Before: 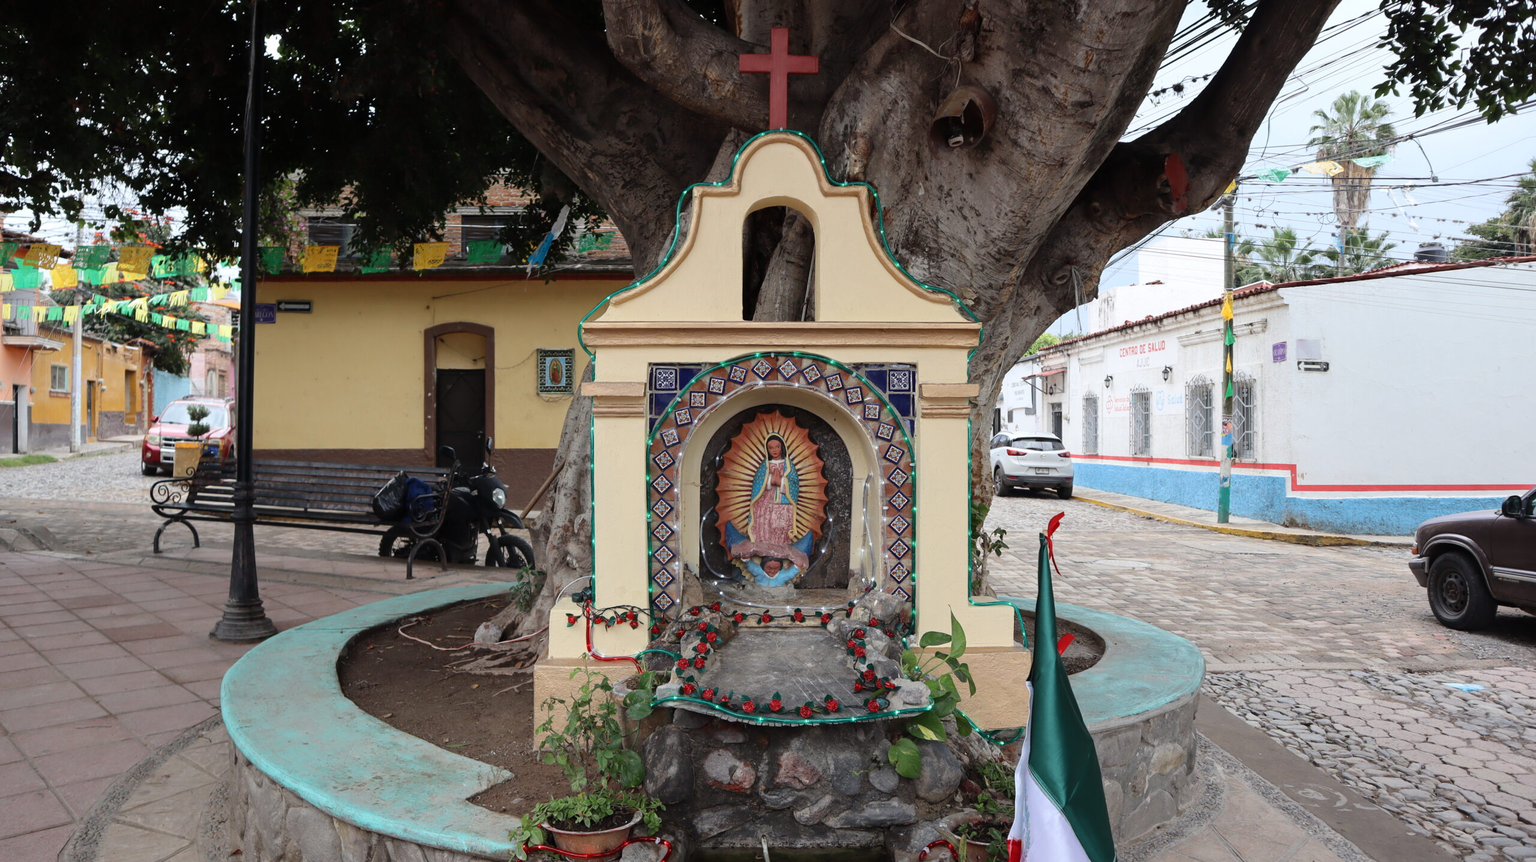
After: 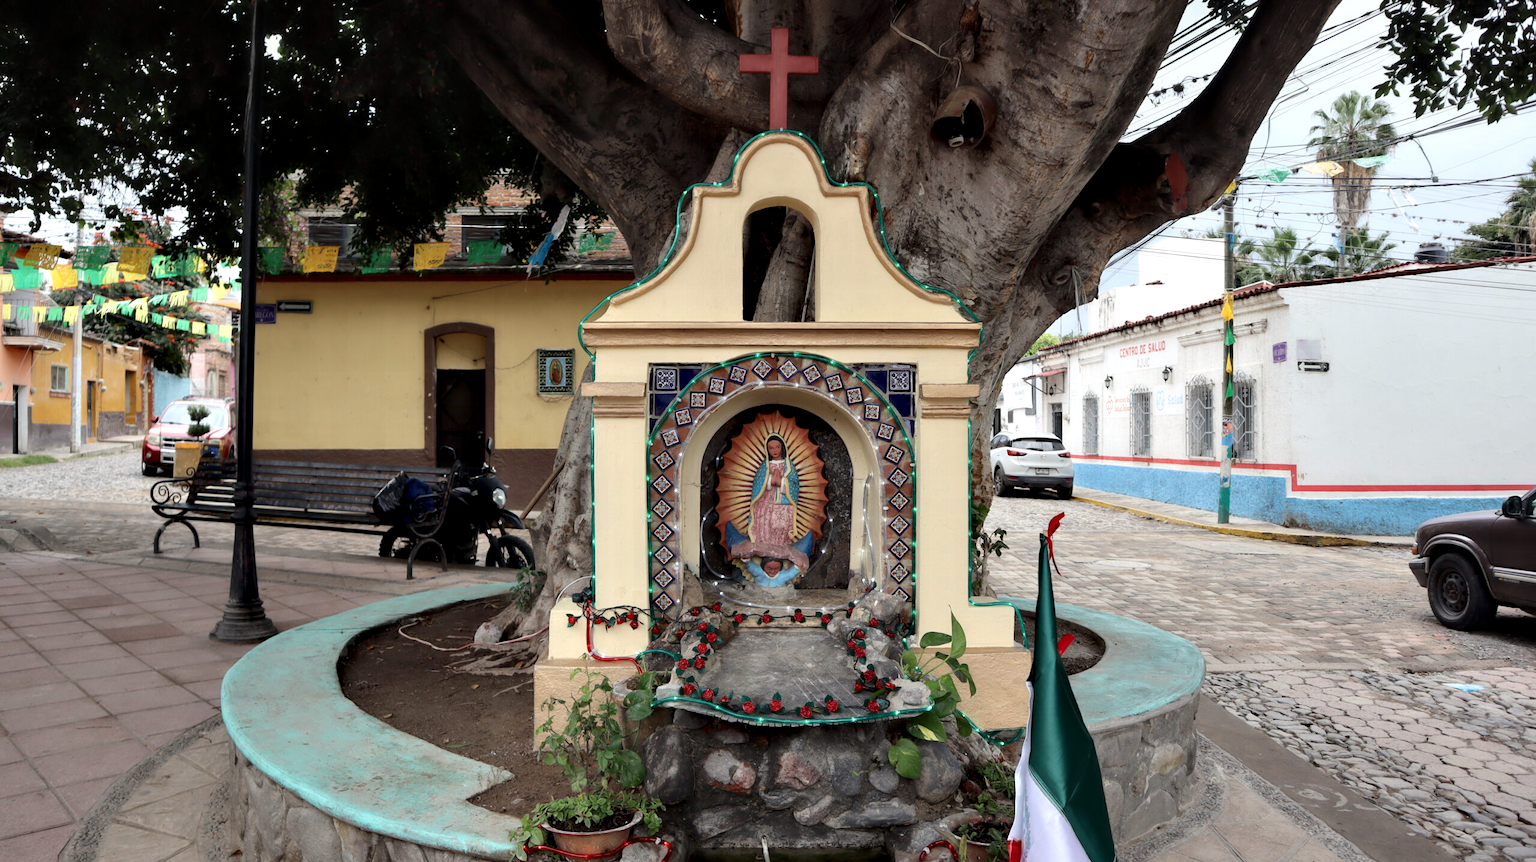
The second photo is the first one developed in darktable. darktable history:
contrast equalizer: y [[0.536, 0.565, 0.581, 0.516, 0.52, 0.491], [0.5 ×6], [0.5 ×6], [0 ×6], [0 ×6]]
color correction: highlights b* 3
